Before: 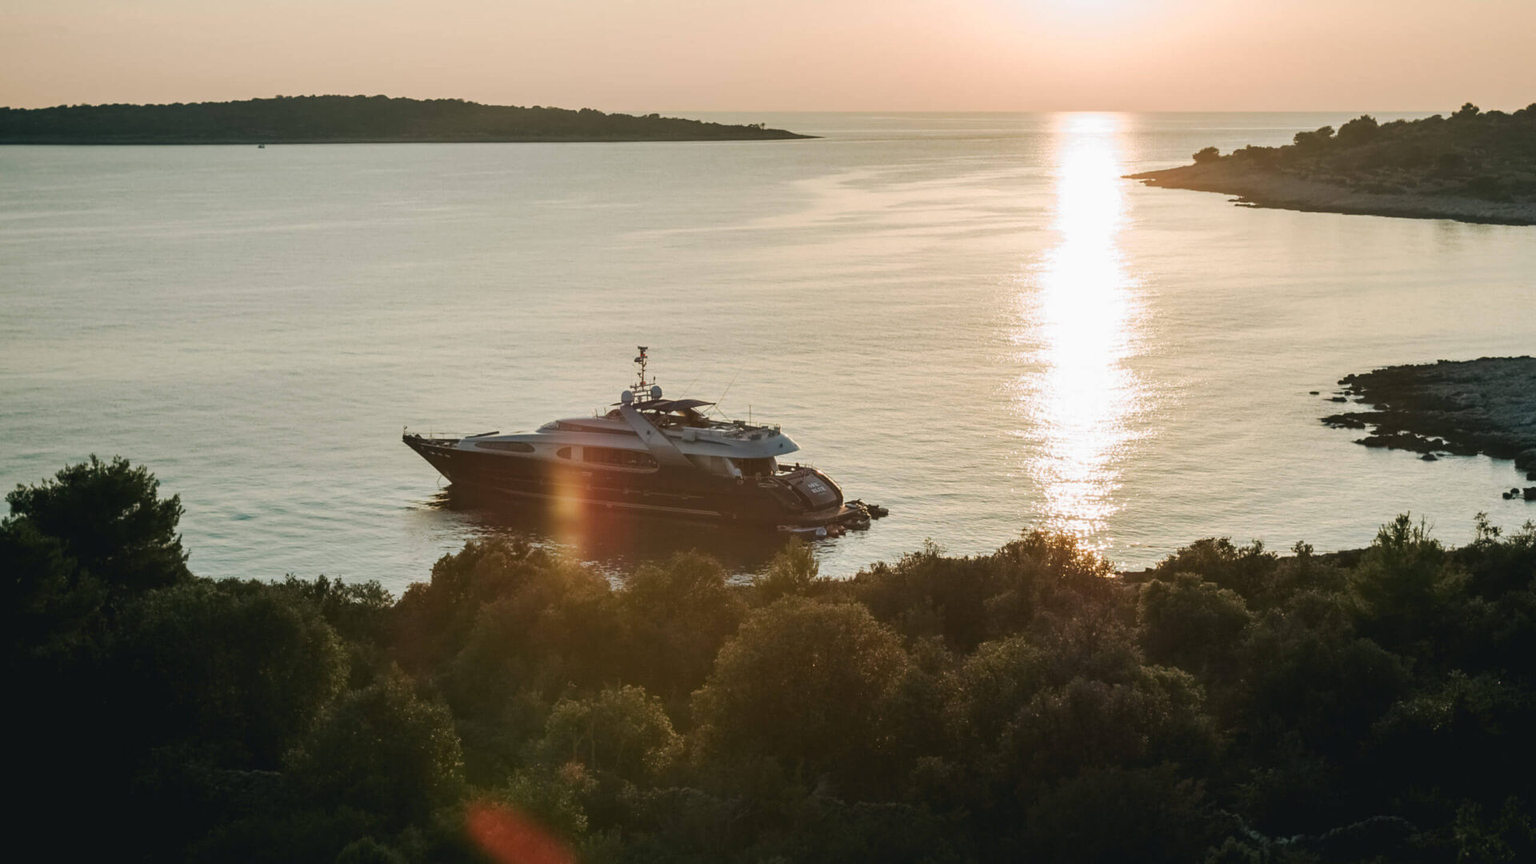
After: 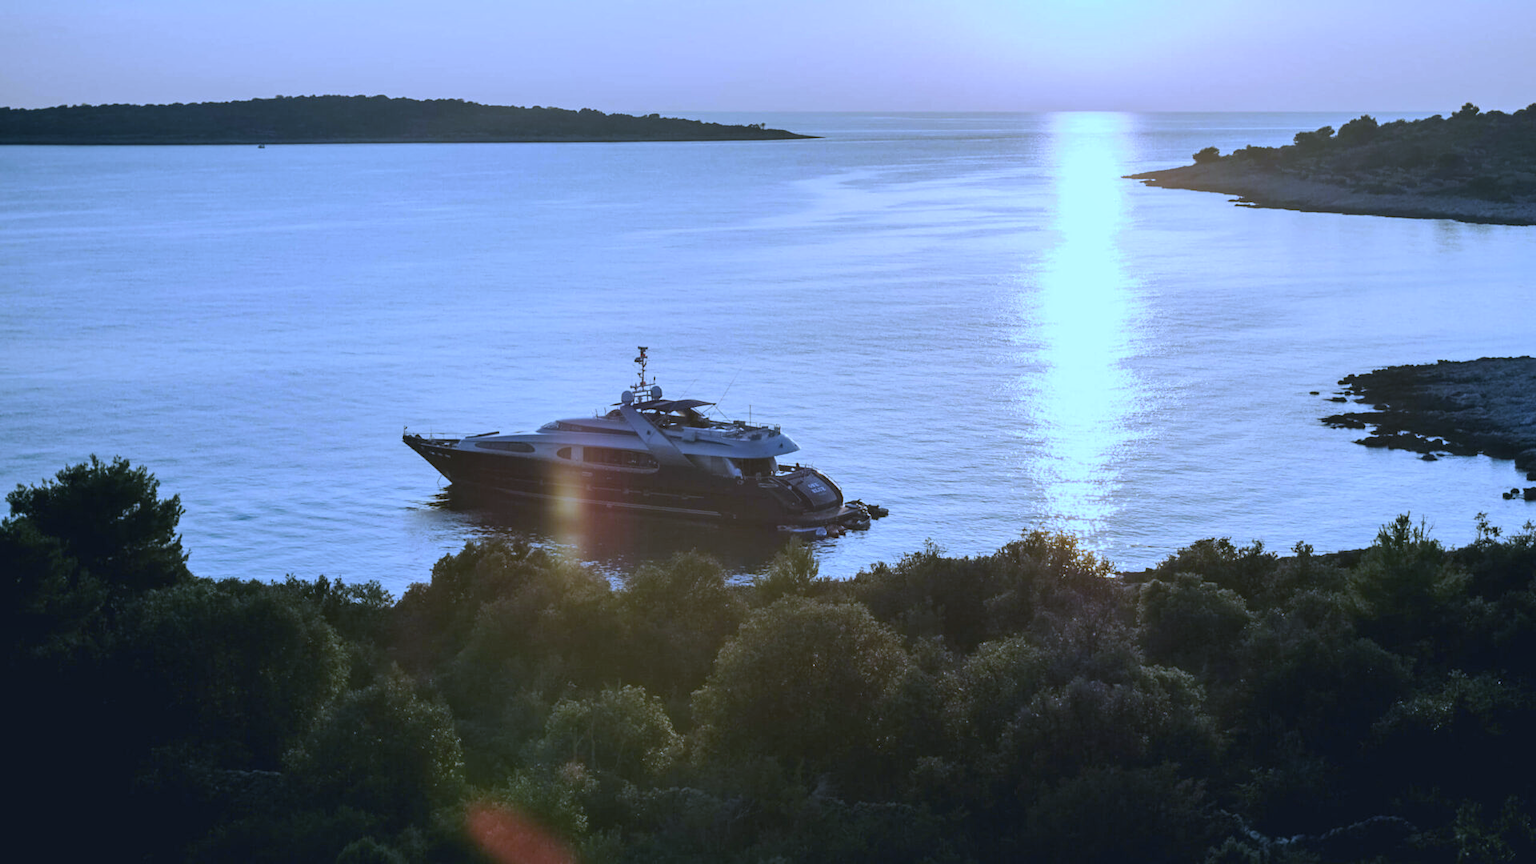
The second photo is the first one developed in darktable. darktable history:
shadows and highlights: shadows 29.32, highlights -29.32, low approximation 0.01, soften with gaussian
white balance: red 0.766, blue 1.537
